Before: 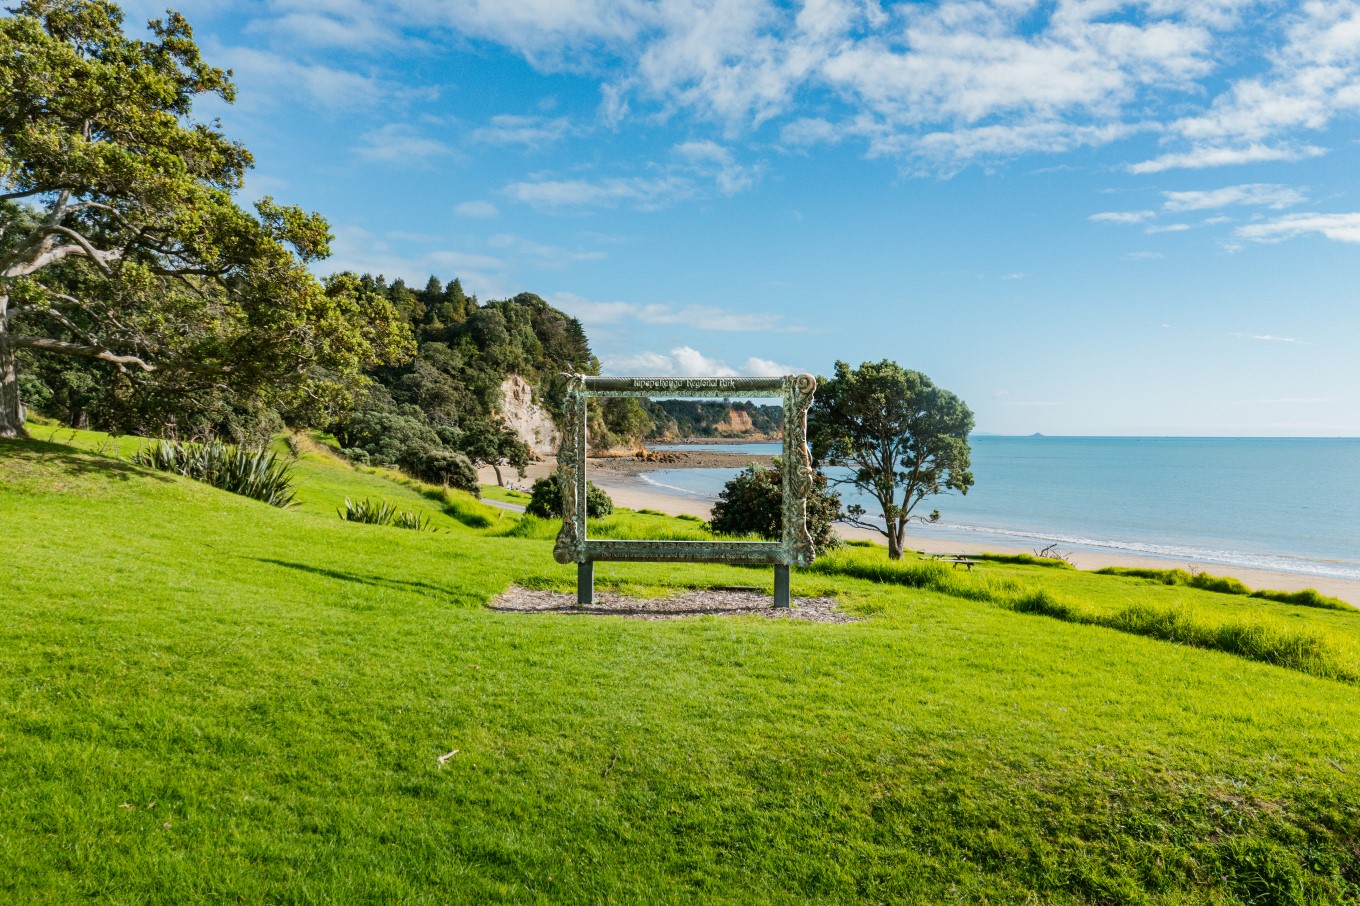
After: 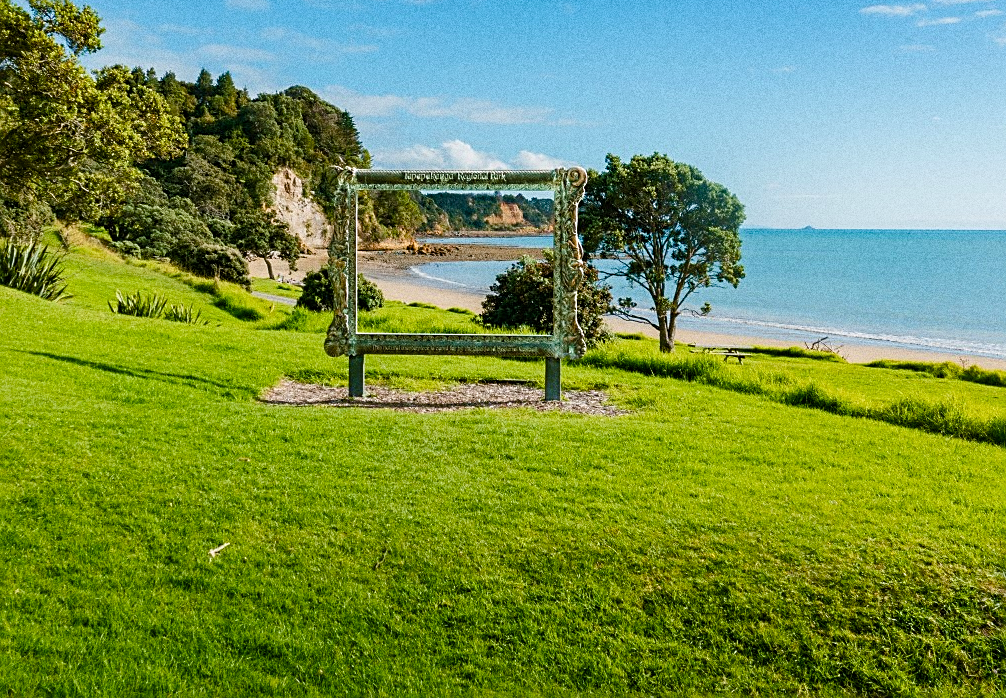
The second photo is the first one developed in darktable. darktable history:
color balance rgb: perceptual saturation grading › global saturation 20%, perceptual saturation grading › highlights -25%, perceptual saturation grading › shadows 50%
crop: left 16.871%, top 22.857%, right 9.116%
grain: coarseness 0.09 ISO, strength 40%
velvia: on, module defaults
sharpen: on, module defaults
exposure: compensate highlight preservation false
